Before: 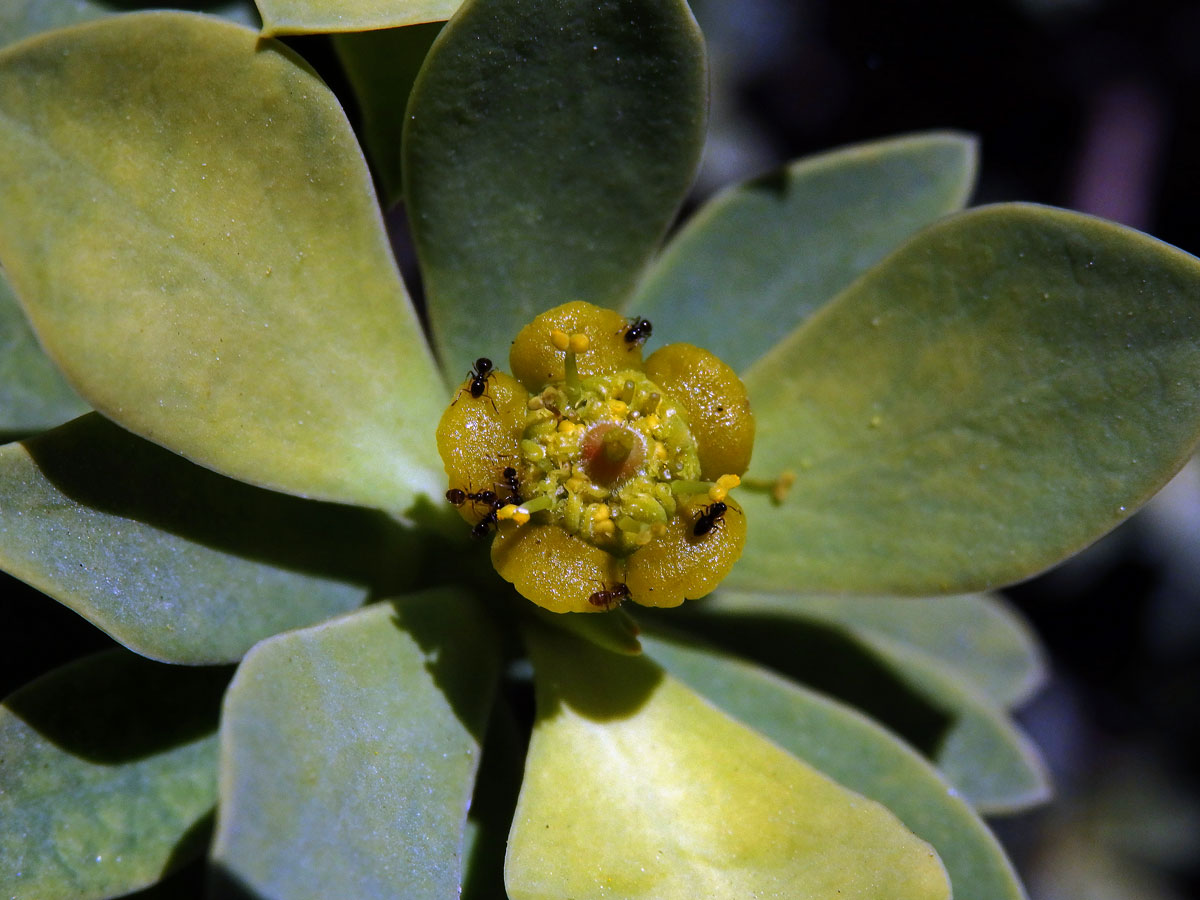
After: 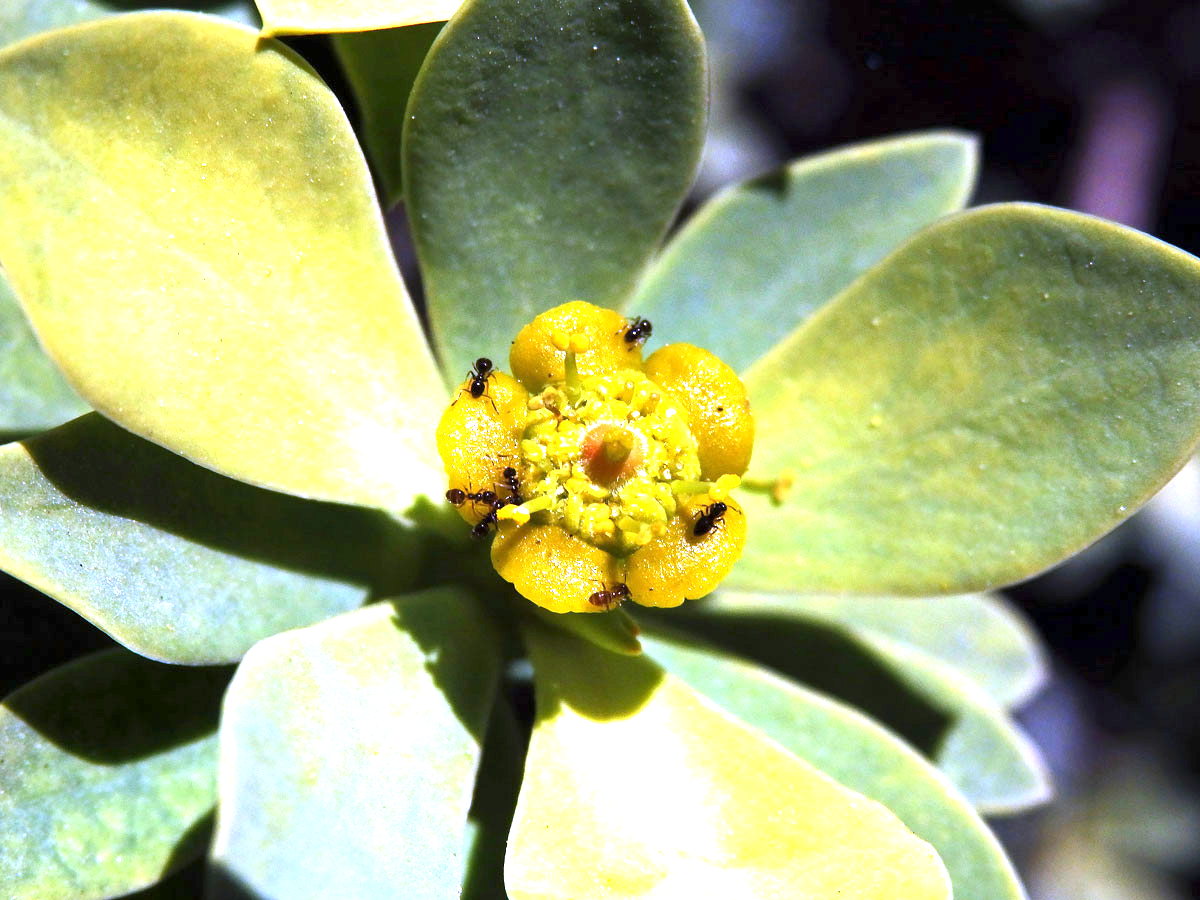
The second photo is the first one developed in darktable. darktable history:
exposure: exposure 1.995 EV, compensate exposure bias true, compensate highlight preservation false
